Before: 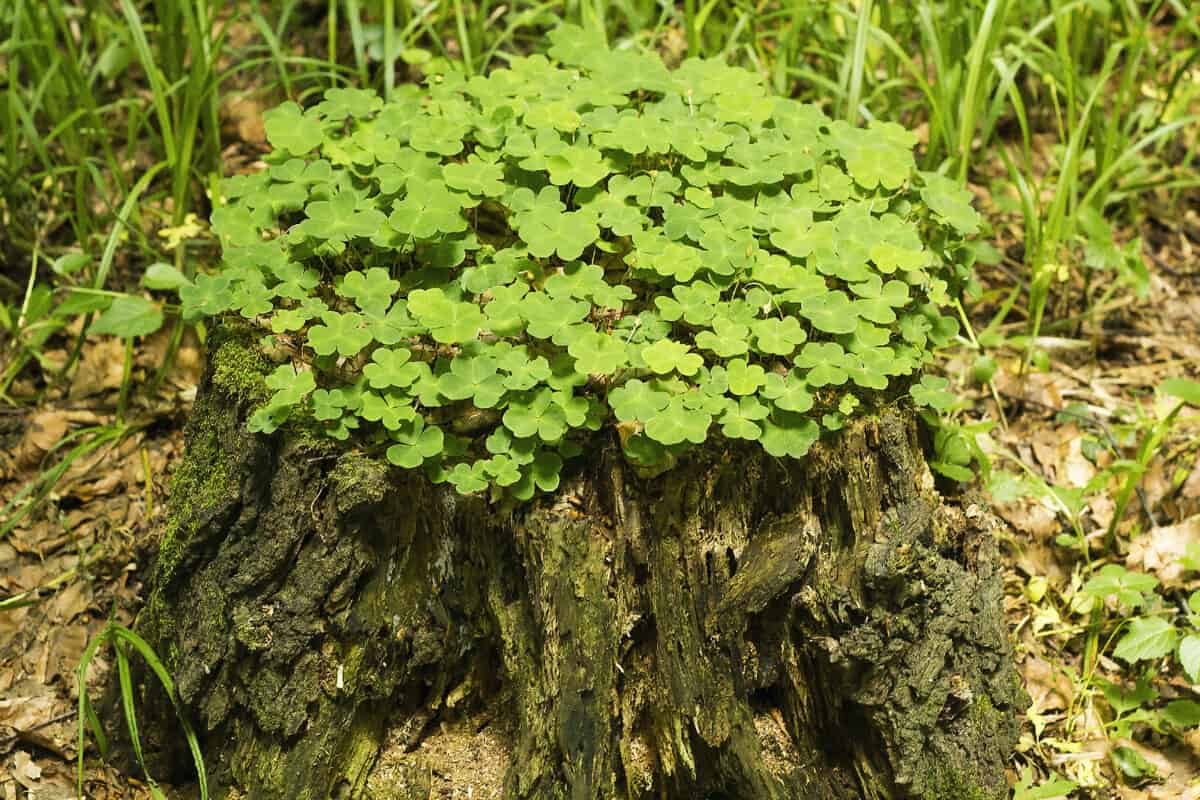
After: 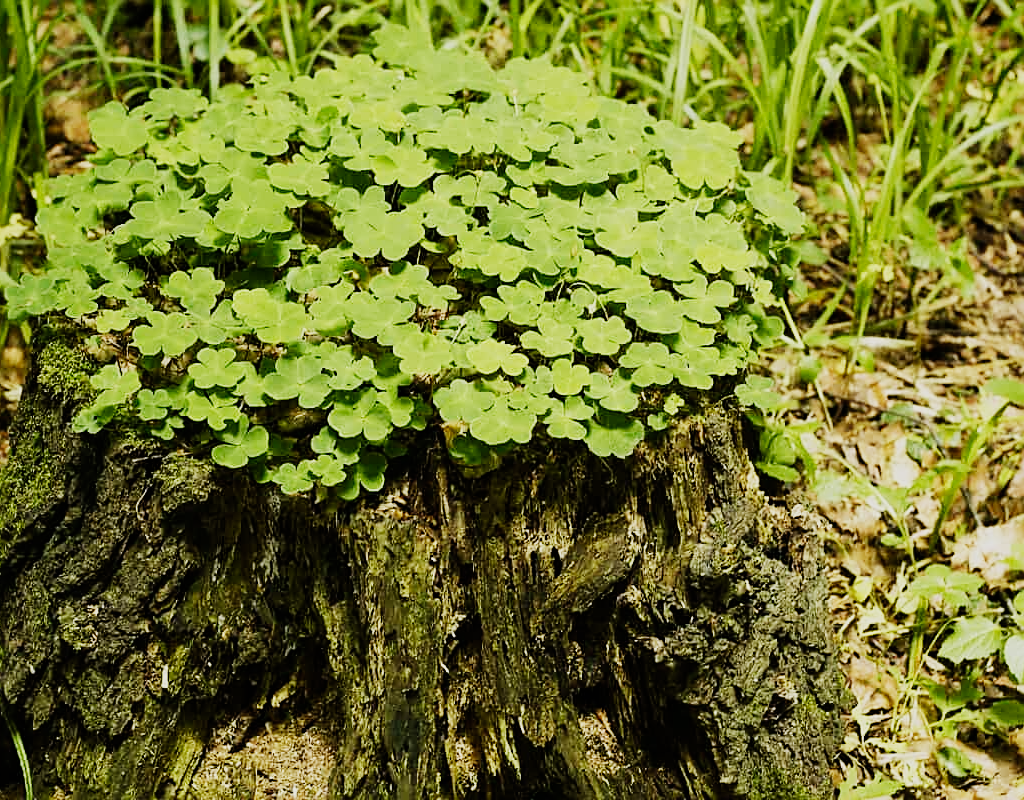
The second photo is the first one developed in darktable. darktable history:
sigmoid: contrast 1.69, skew -0.23, preserve hue 0%, red attenuation 0.1, red rotation 0.035, green attenuation 0.1, green rotation -0.017, blue attenuation 0.15, blue rotation -0.052, base primaries Rec2020
crop and rotate: left 14.584%
sharpen: on, module defaults
